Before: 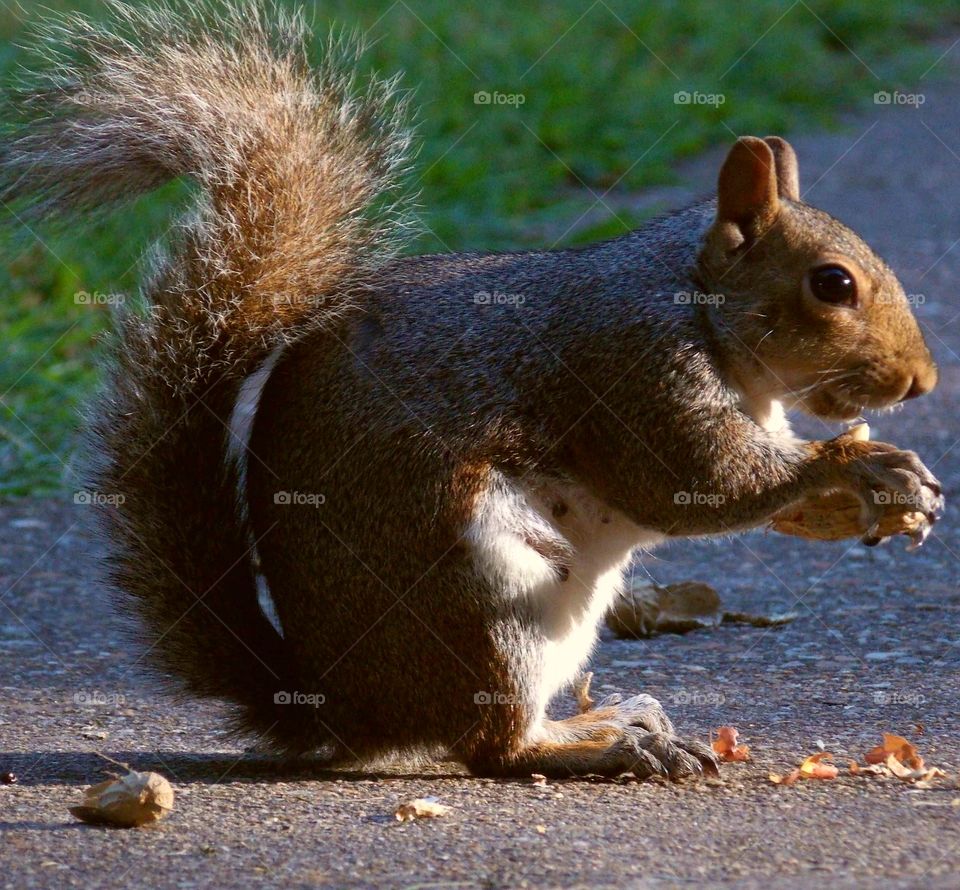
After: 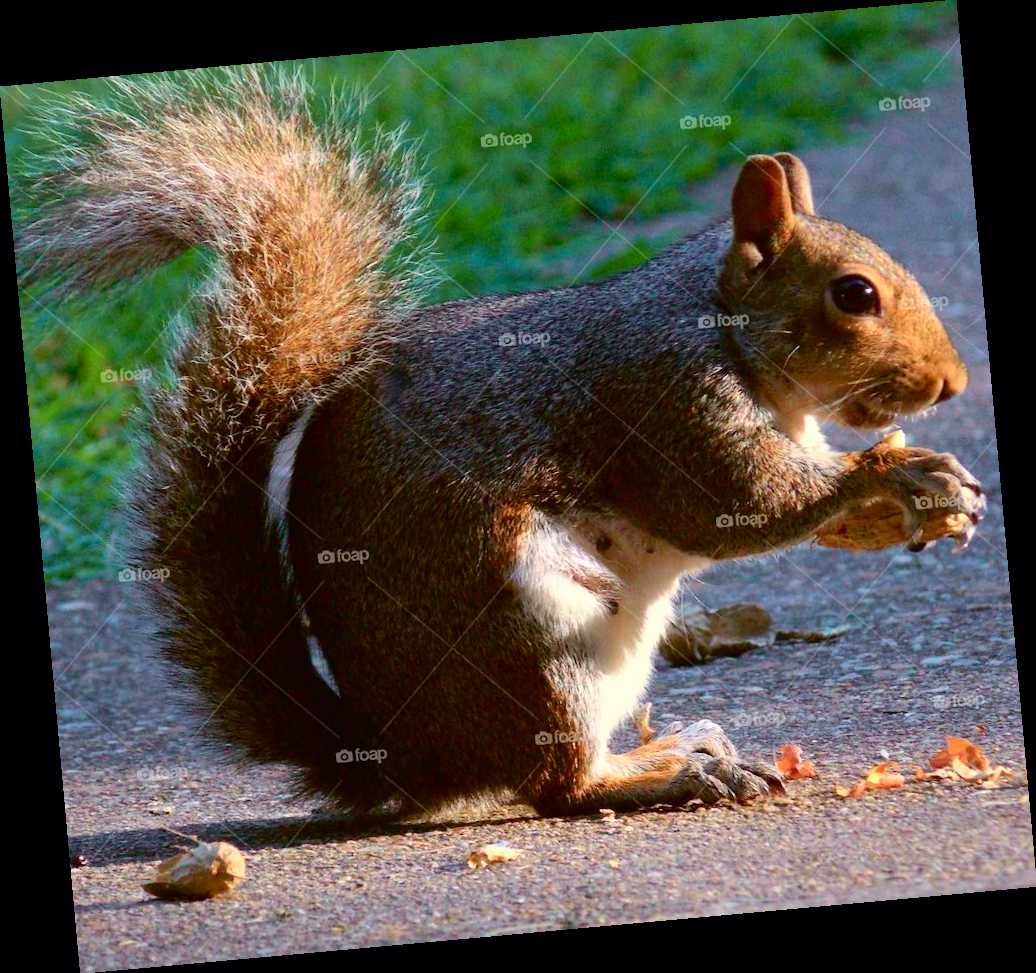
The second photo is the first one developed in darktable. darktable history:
rotate and perspective: rotation -5.2°, automatic cropping off
tone curve: curves: ch0 [(0, 0) (0.051, 0.047) (0.102, 0.099) (0.228, 0.275) (0.432, 0.535) (0.695, 0.778) (0.908, 0.946) (1, 1)]; ch1 [(0, 0) (0.339, 0.298) (0.402, 0.363) (0.453, 0.413) (0.485, 0.469) (0.494, 0.493) (0.504, 0.501) (0.525, 0.534) (0.563, 0.595) (0.597, 0.638) (1, 1)]; ch2 [(0, 0) (0.48, 0.48) (0.504, 0.5) (0.539, 0.554) (0.59, 0.63) (0.642, 0.684) (0.824, 0.815) (1, 1)], color space Lab, independent channels, preserve colors none
